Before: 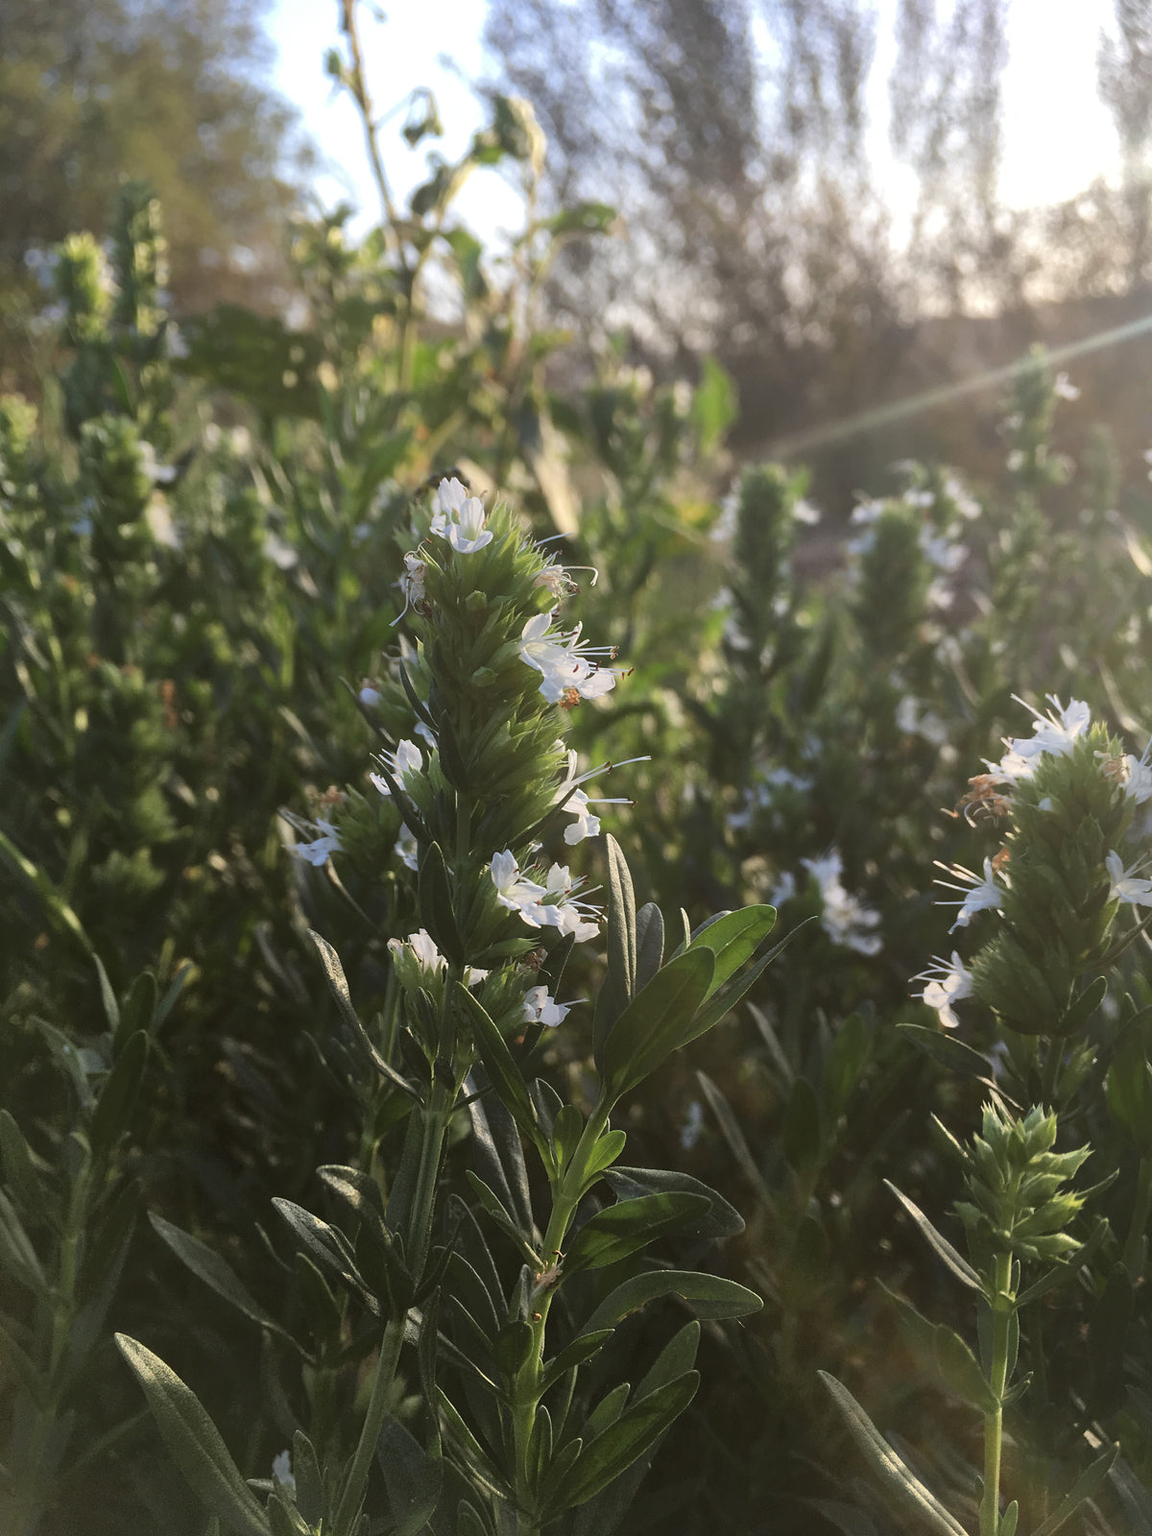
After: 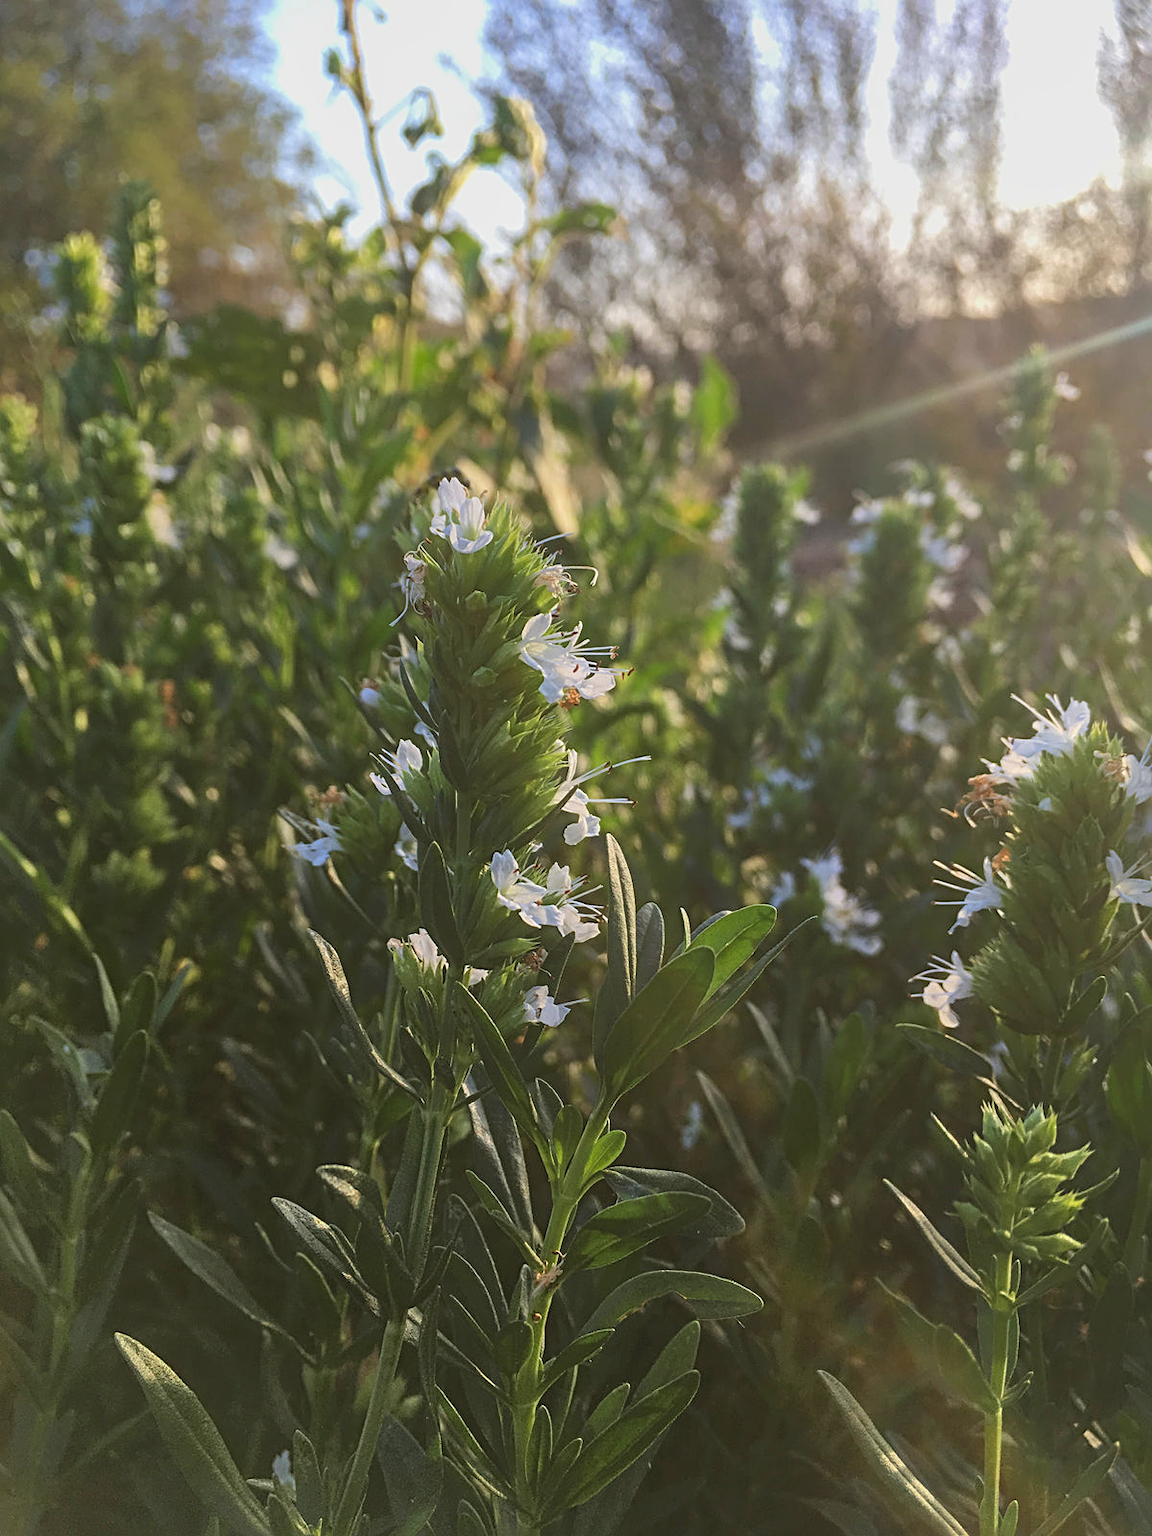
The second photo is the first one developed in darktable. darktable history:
sharpen: radius 3.118
contrast brightness saturation: contrast -0.208, saturation 0.186
local contrast: on, module defaults
velvia: strength 14.44%
